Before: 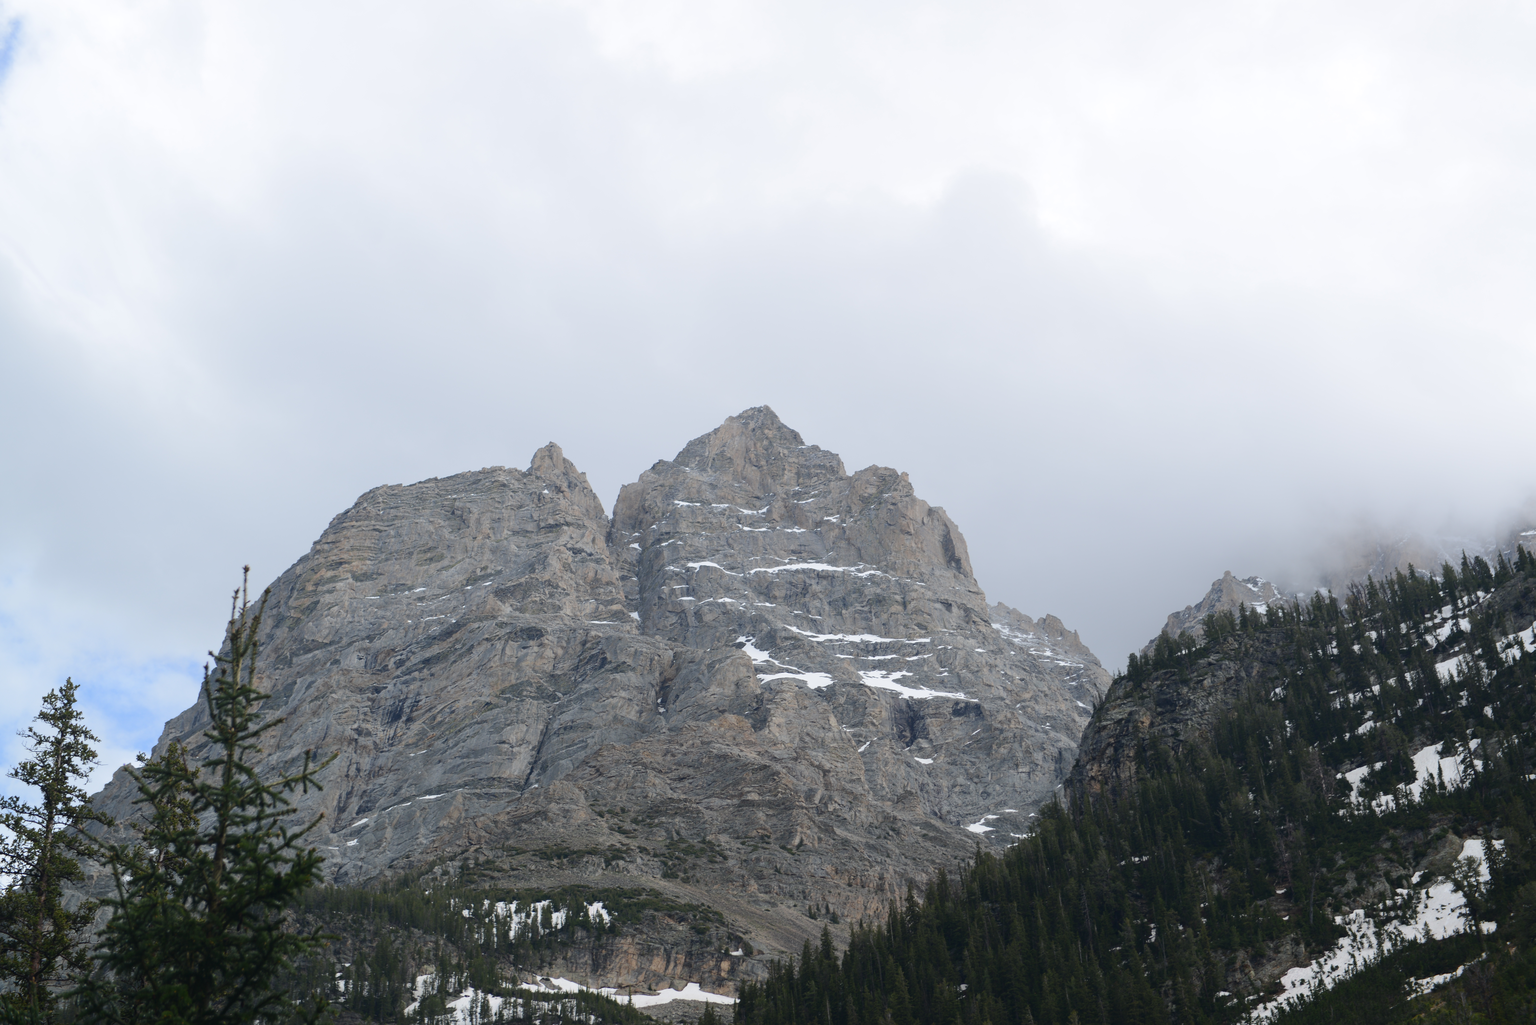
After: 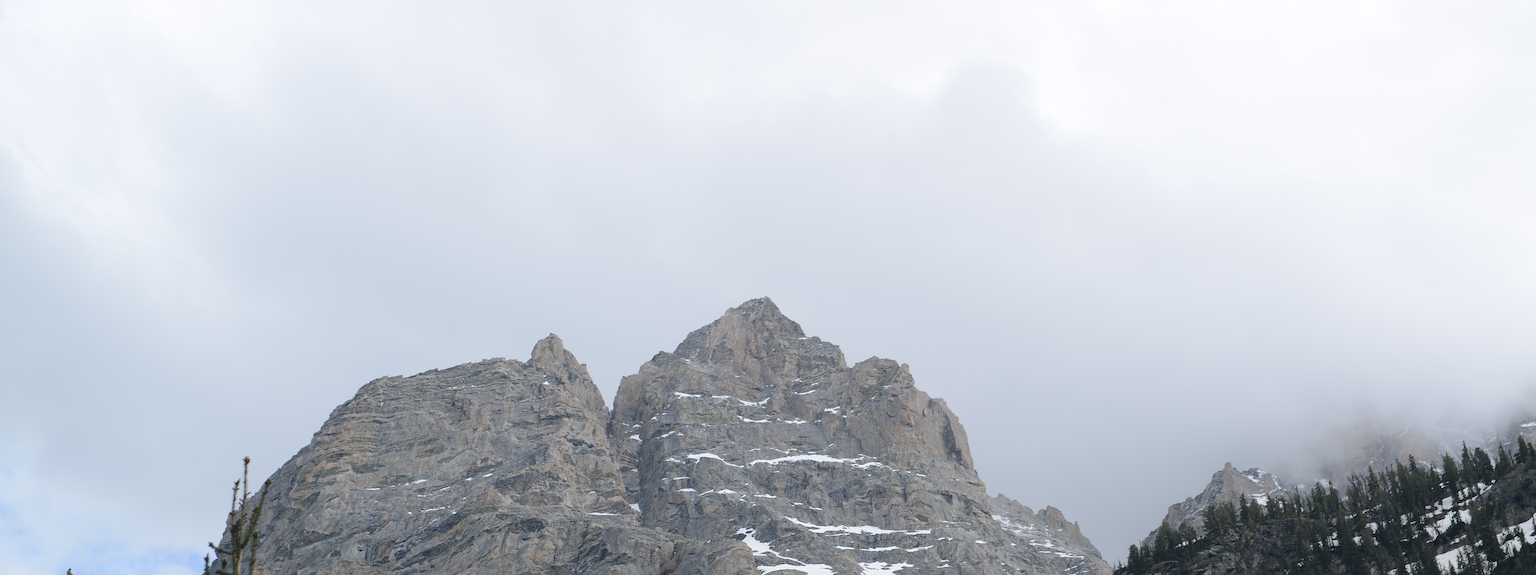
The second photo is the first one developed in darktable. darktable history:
crop and rotate: top 10.63%, bottom 33.222%
sharpen: on, module defaults
